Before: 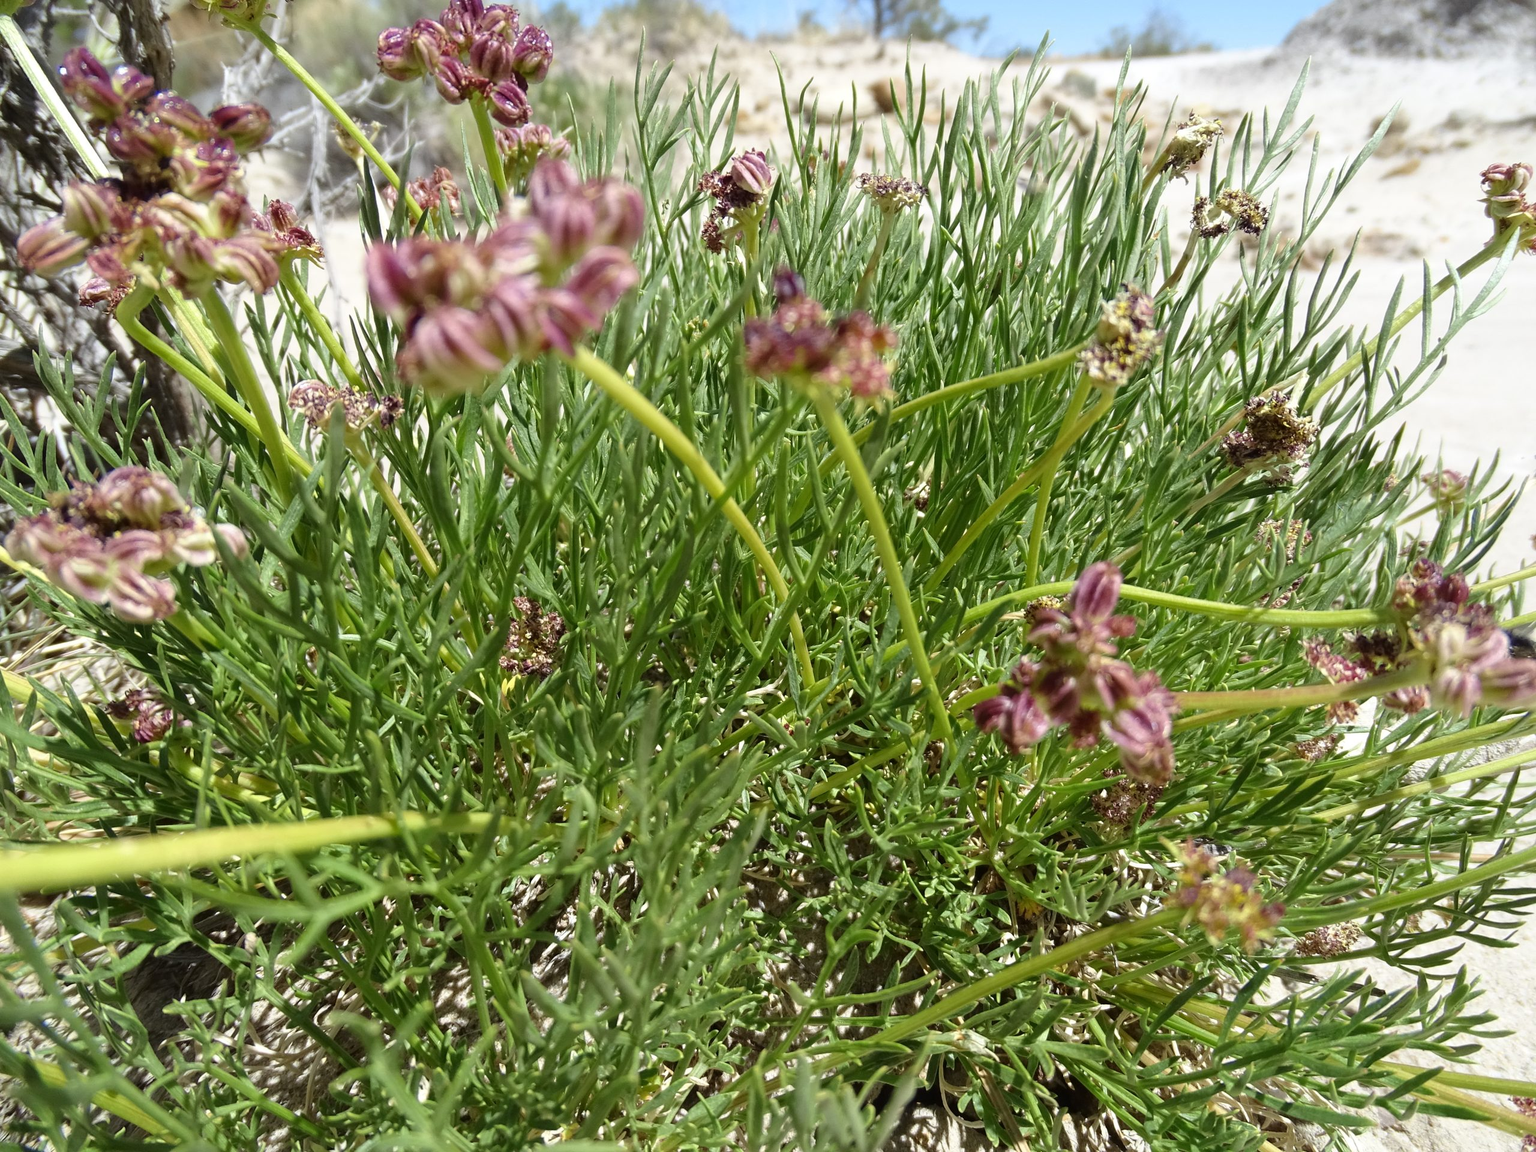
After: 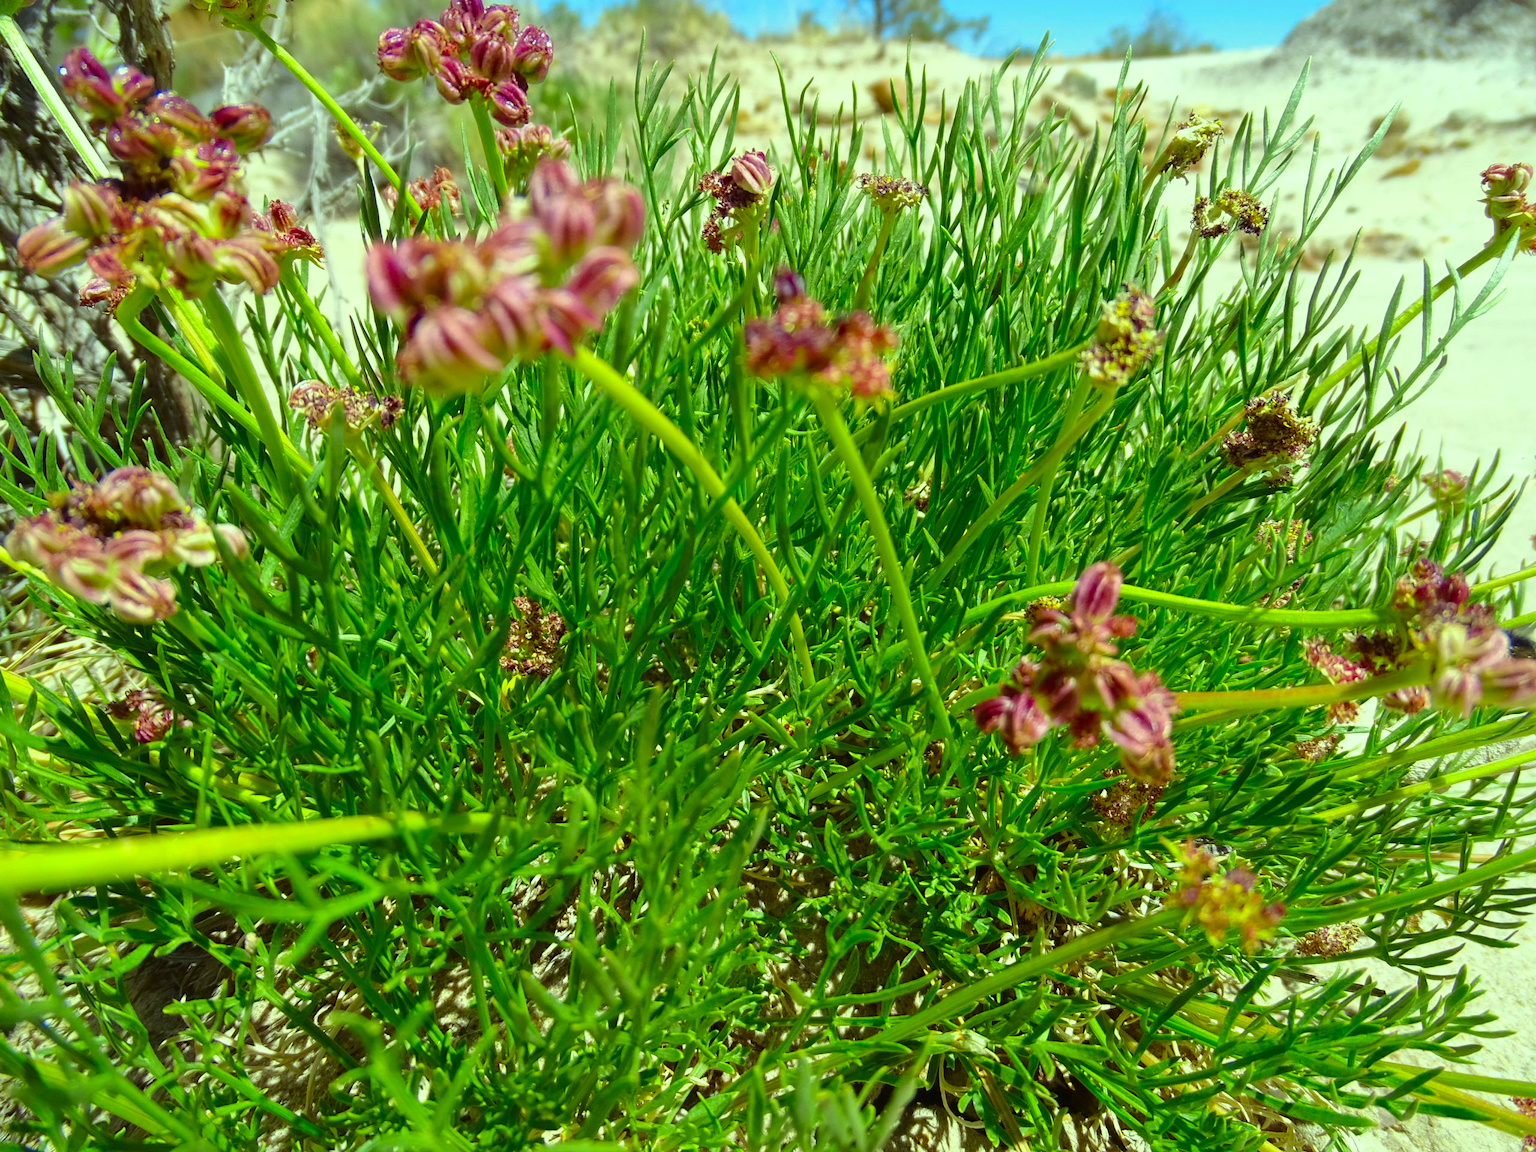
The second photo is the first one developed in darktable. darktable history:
shadows and highlights: shadows 10, white point adjustment 1, highlights -40
color correction: highlights a* -10.77, highlights b* 9.8, saturation 1.72
